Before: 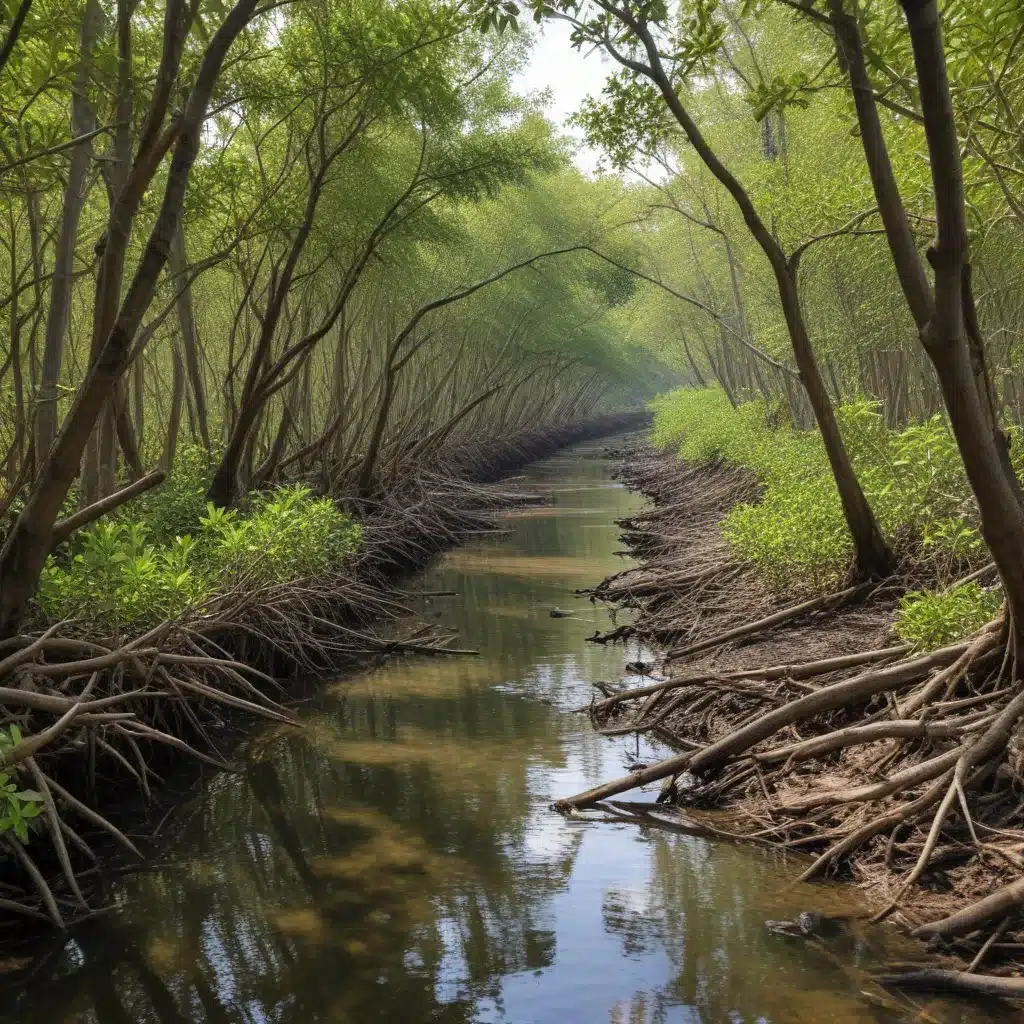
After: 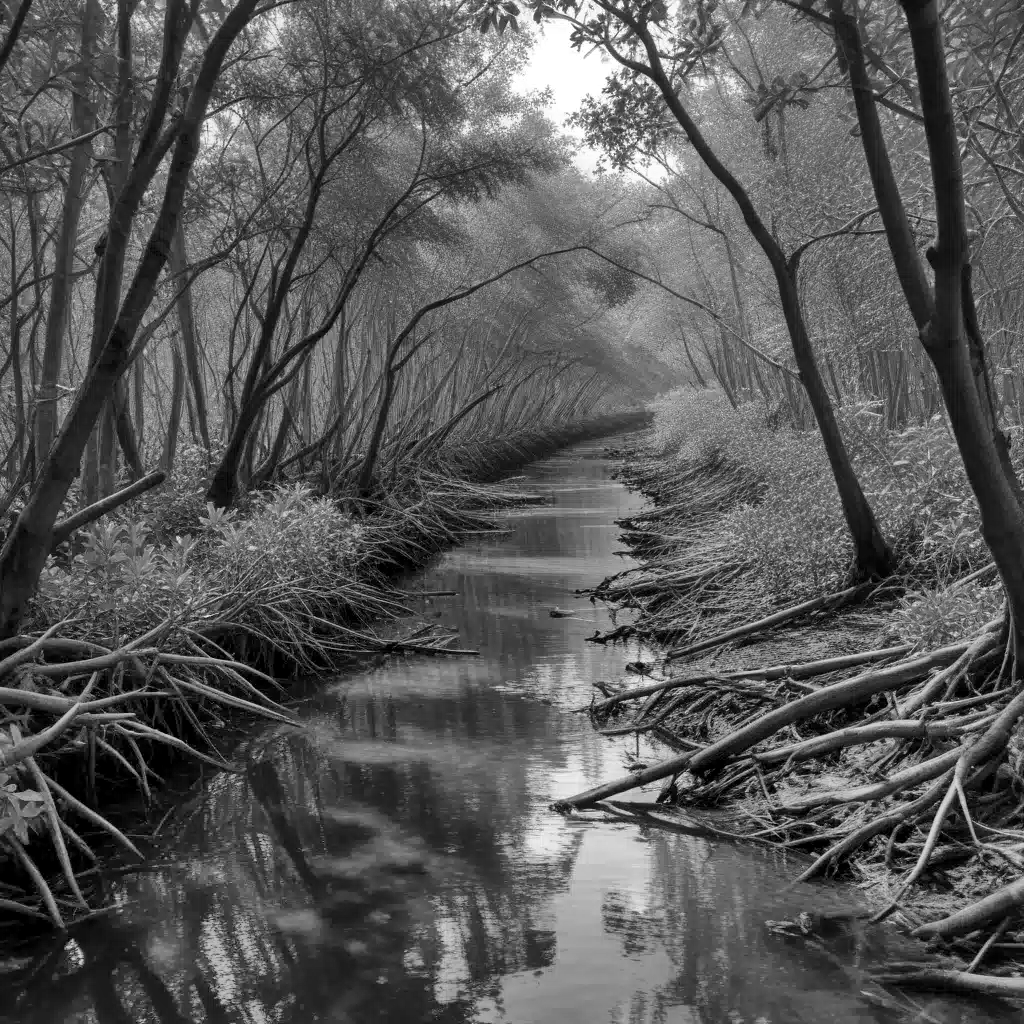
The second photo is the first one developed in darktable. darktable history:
local contrast: mode bilateral grid, contrast 20, coarseness 50, detail 141%, midtone range 0.2
tone equalizer: -8 EV -1.84 EV, -7 EV -1.16 EV, -6 EV -1.62 EV, smoothing diameter 25%, edges refinement/feathering 10, preserve details guided filter
monochrome: a -11.7, b 1.62, size 0.5, highlights 0.38
white balance: red 1, blue 1
shadows and highlights: low approximation 0.01, soften with gaussian
color balance rgb: perceptual saturation grading › global saturation 20%, global vibrance 20%
